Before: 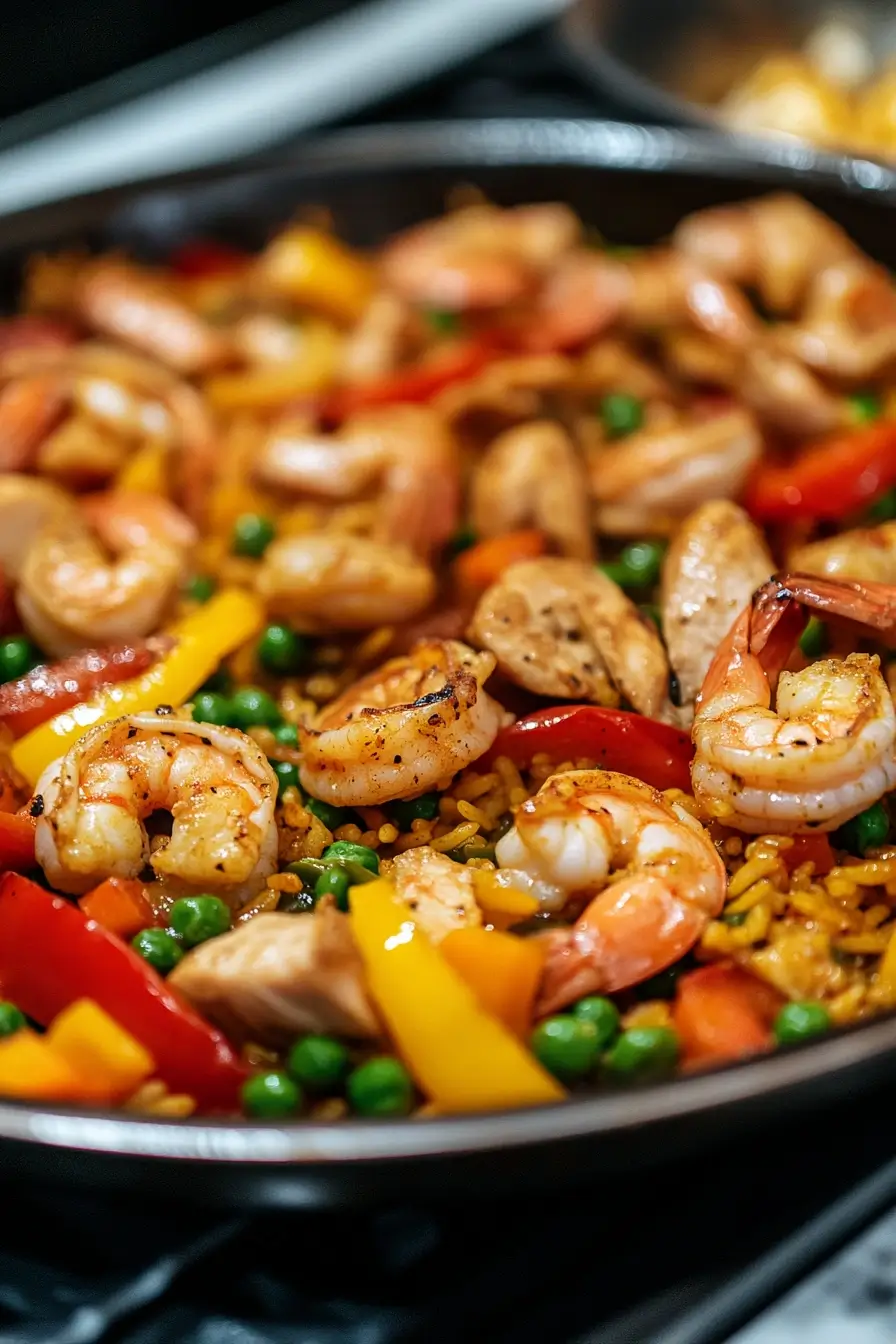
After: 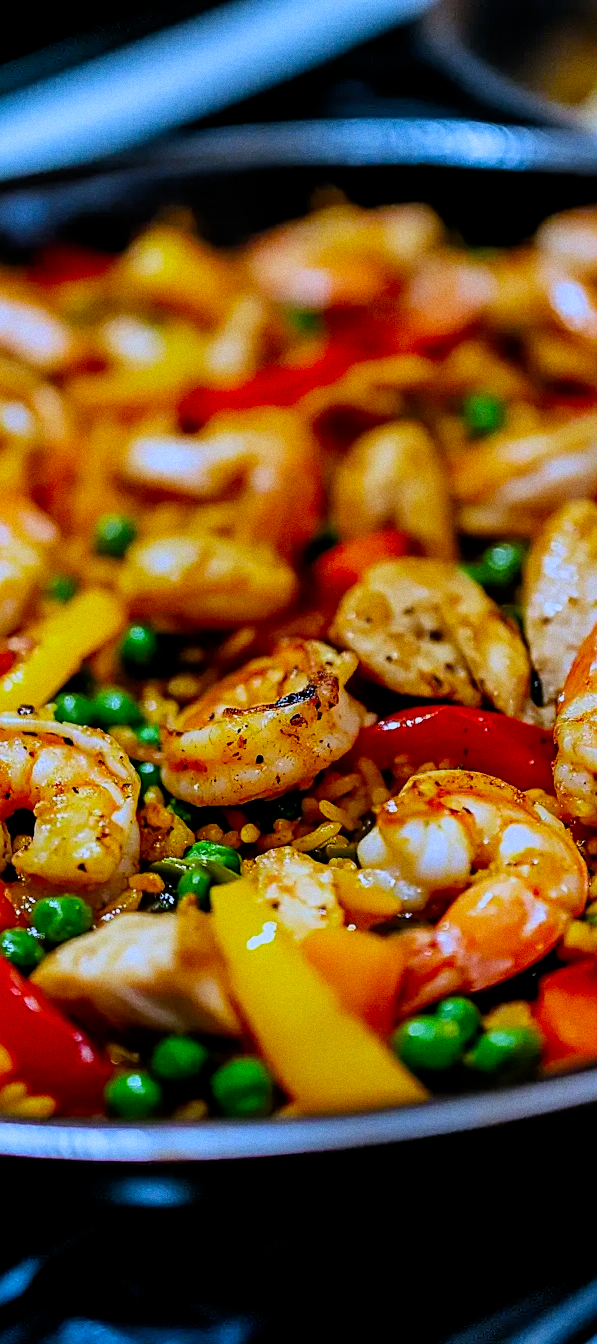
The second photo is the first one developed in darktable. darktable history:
white balance: red 0.871, blue 1.249
contrast brightness saturation: contrast 0.09, saturation 0.28
crop: left 15.419%, right 17.914%
filmic rgb: black relative exposure -7.75 EV, white relative exposure 4.4 EV, threshold 3 EV, target black luminance 0%, hardness 3.76, latitude 50.51%, contrast 1.074, highlights saturation mix 10%, shadows ↔ highlights balance -0.22%, color science v4 (2020), enable highlight reconstruction true
exposure: exposure 0.02 EV, compensate highlight preservation false
grain: coarseness 0.09 ISO
sharpen: on, module defaults
